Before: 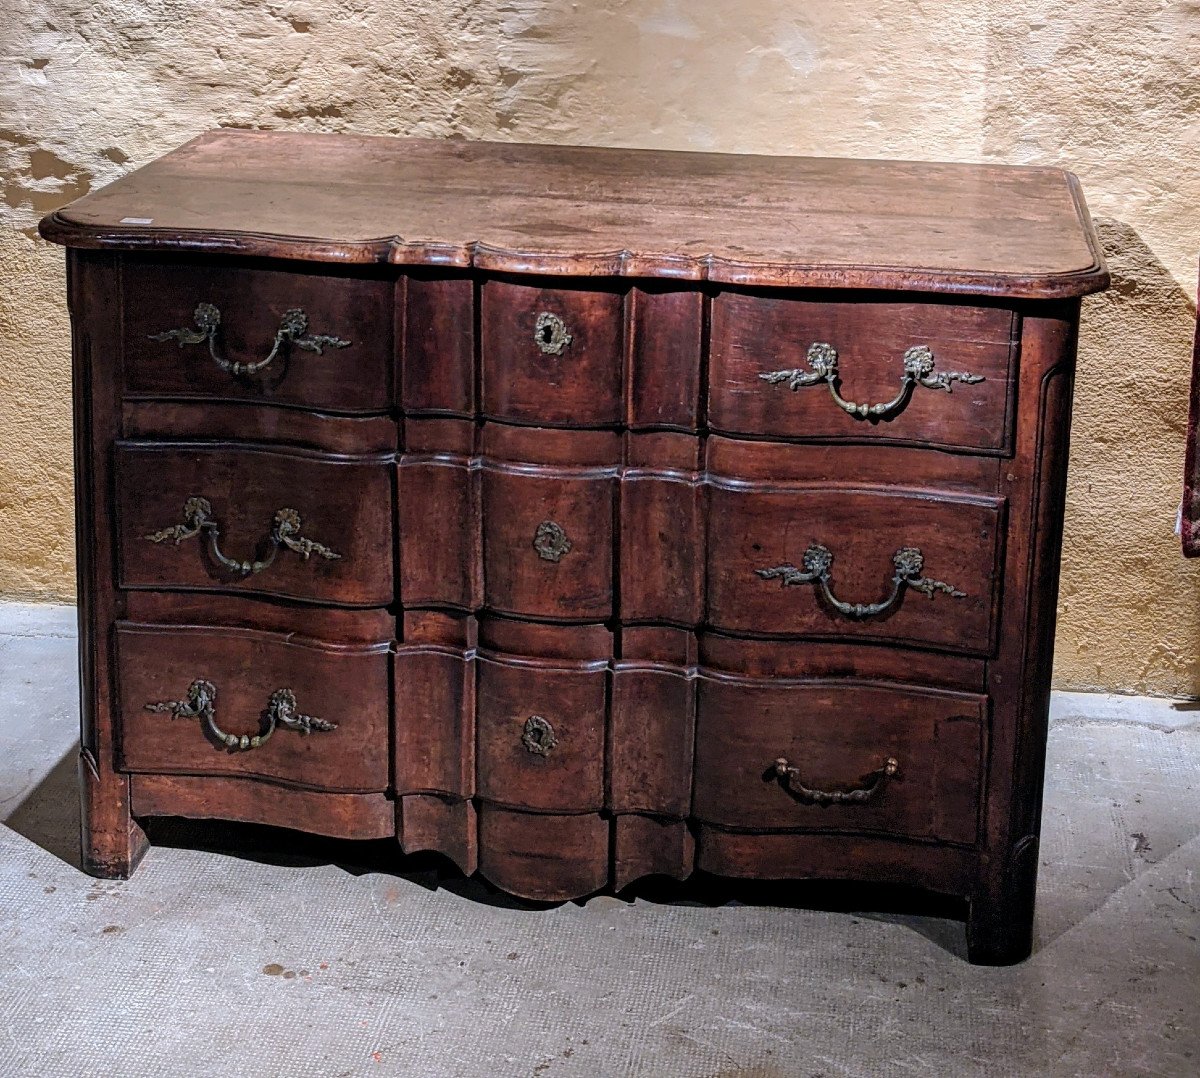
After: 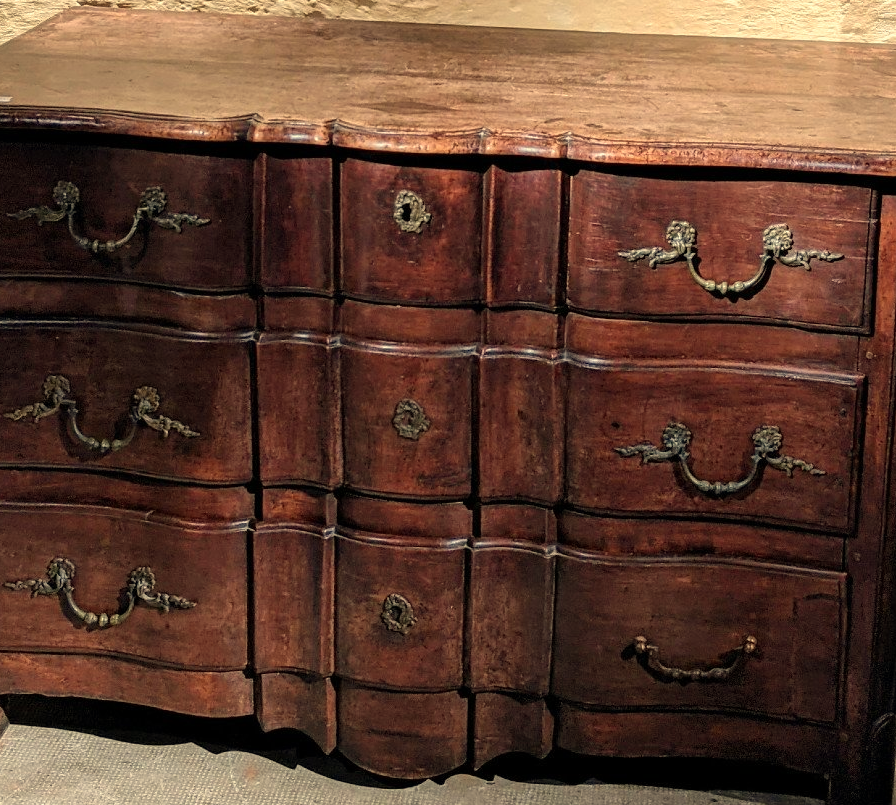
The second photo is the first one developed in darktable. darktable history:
white balance: red 1.08, blue 0.791
crop and rotate: left 11.831%, top 11.346%, right 13.429%, bottom 13.899%
split-toning: shadows › saturation 0.61, highlights › saturation 0.58, balance -28.74, compress 87.36%
levels: mode automatic, black 0.023%, white 99.97%, levels [0.062, 0.494, 0.925]
